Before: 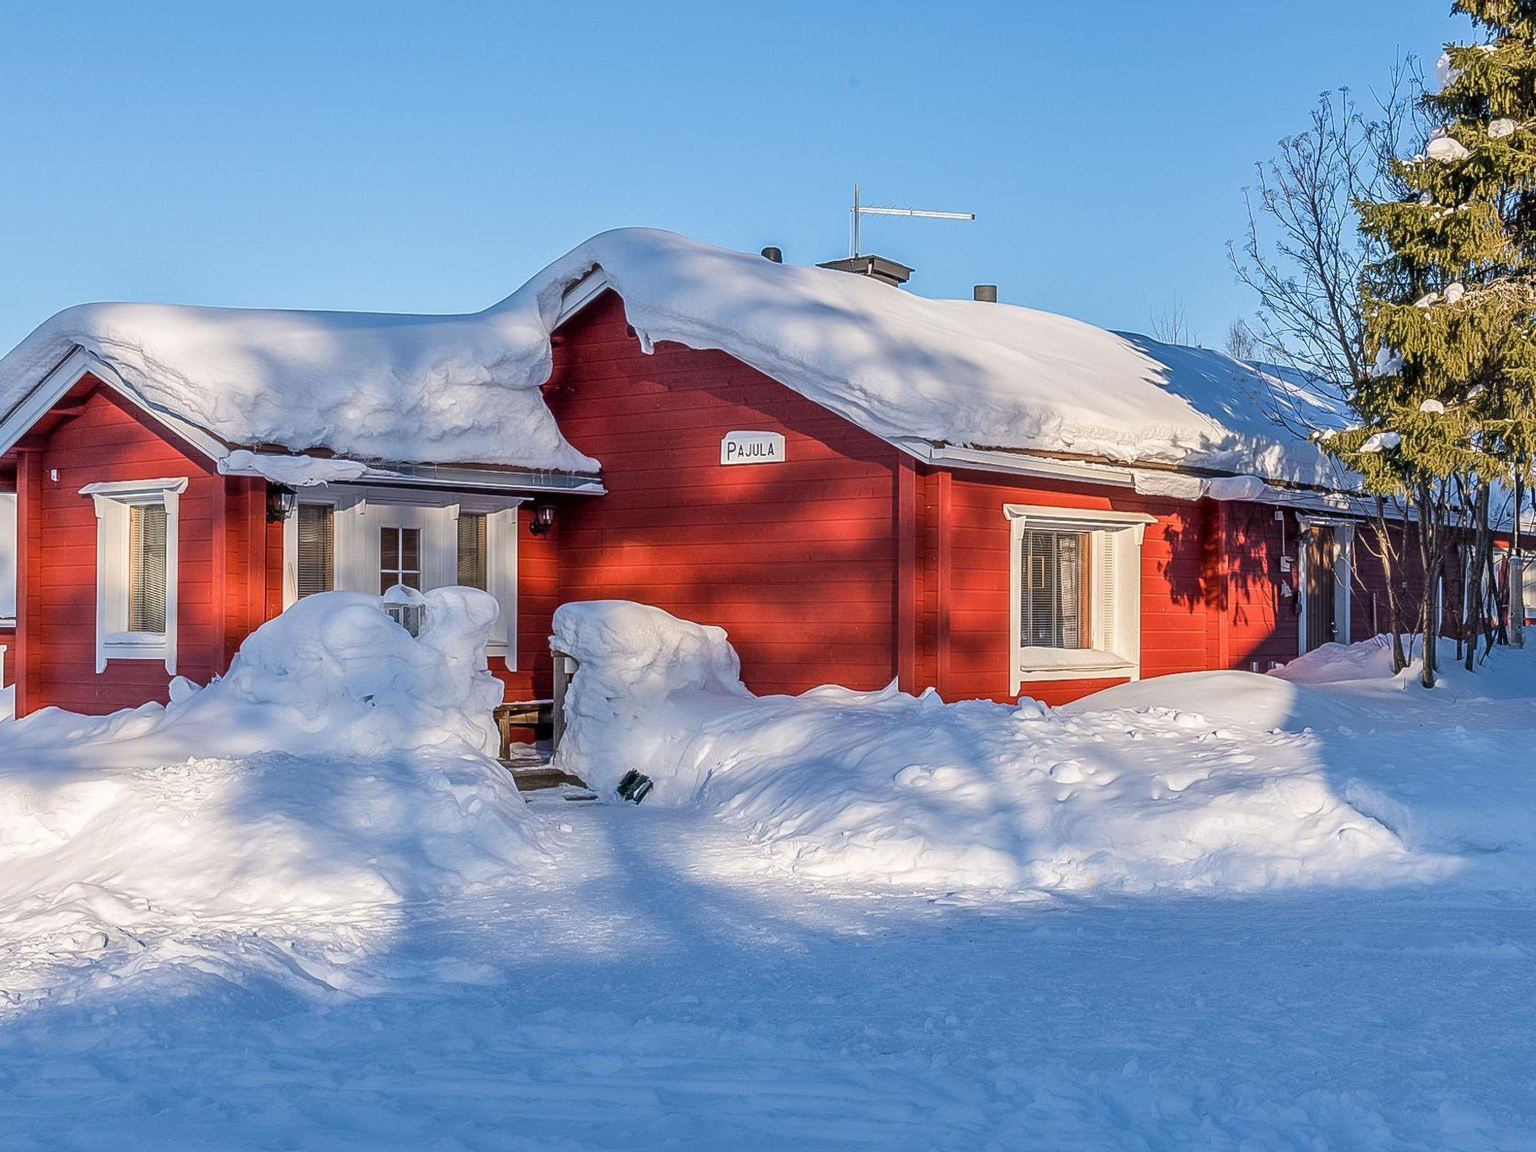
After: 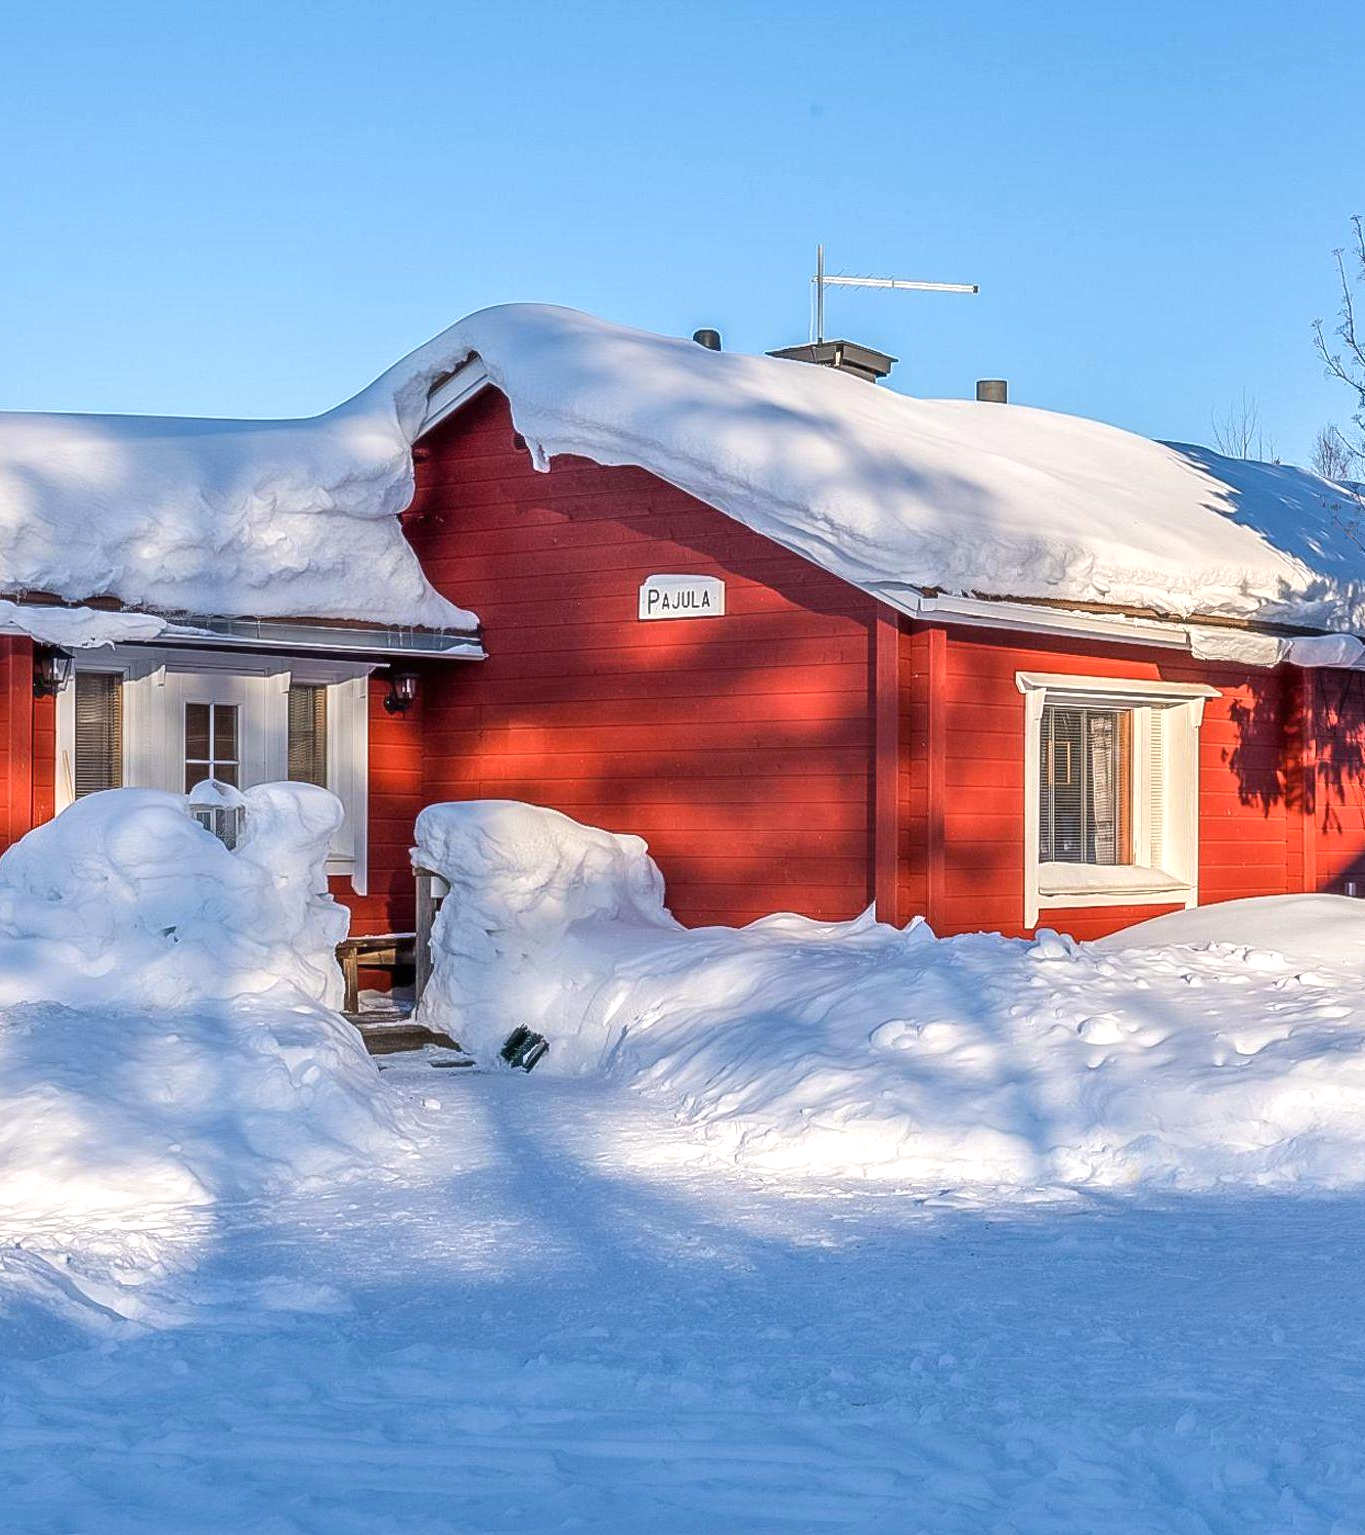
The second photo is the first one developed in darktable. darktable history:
crop and rotate: left 15.754%, right 17.579%
exposure: black level correction 0, exposure 0.3 EV, compensate highlight preservation false
